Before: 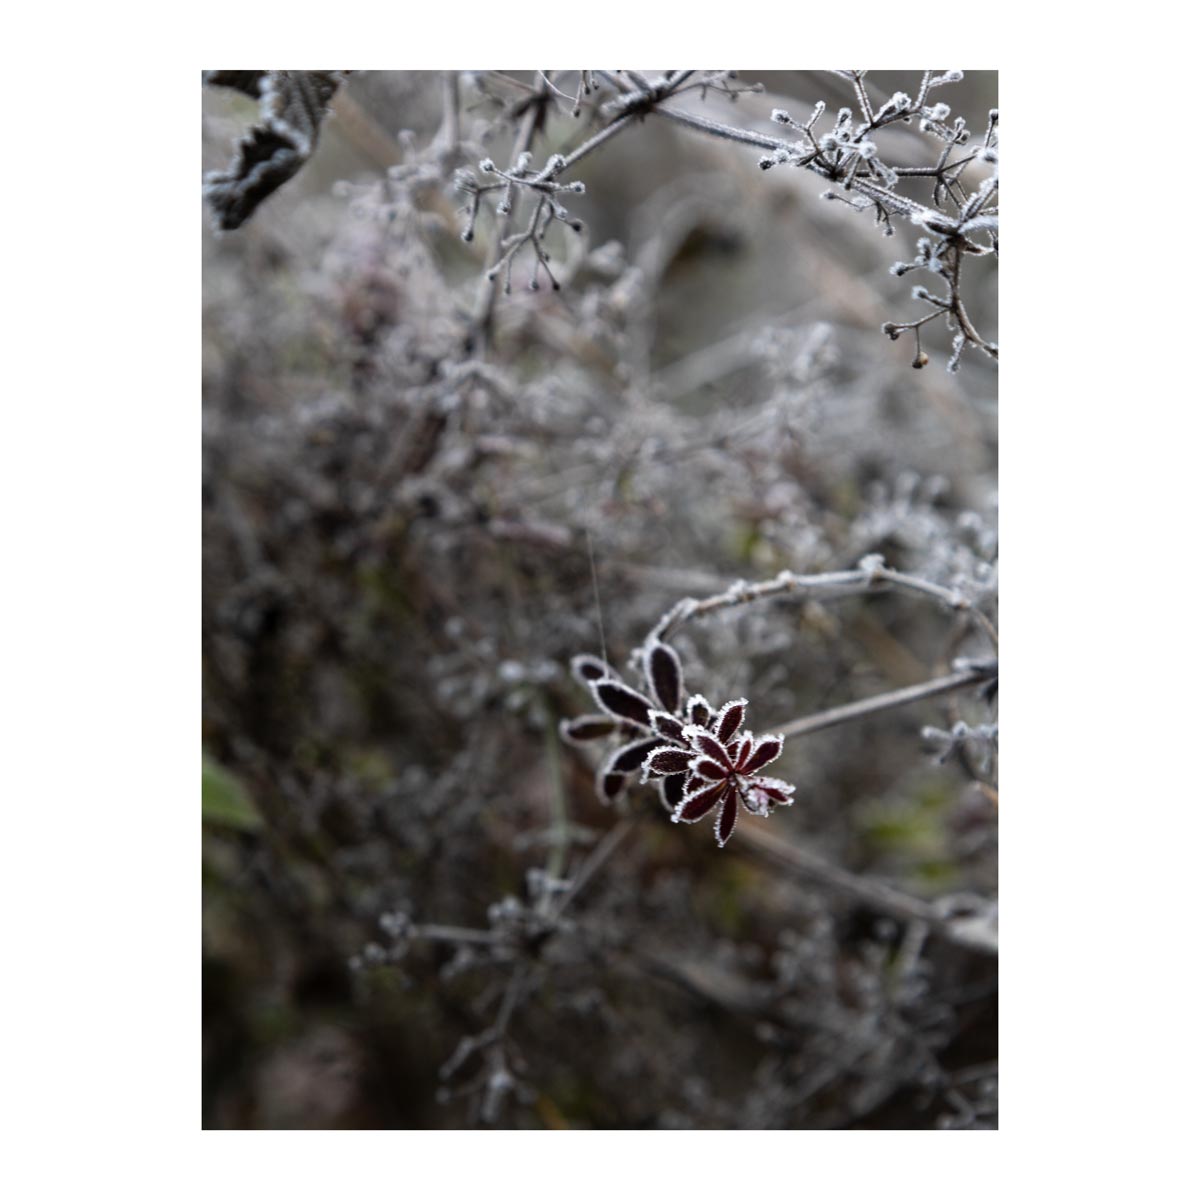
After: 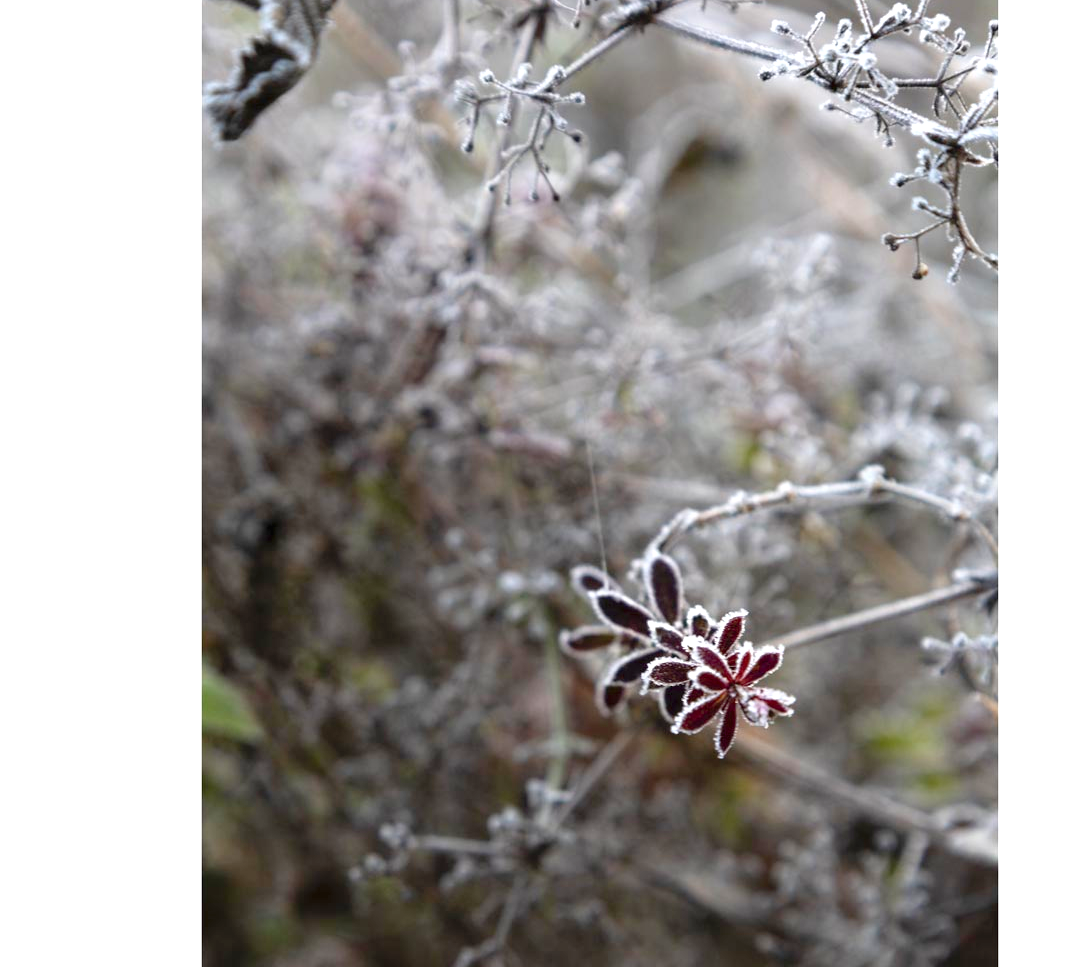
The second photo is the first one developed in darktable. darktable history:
crop: top 7.434%, right 9.698%, bottom 11.958%
levels: levels [0, 0.445, 1]
exposure: black level correction 0, exposure 0.498 EV, compensate highlight preservation false
